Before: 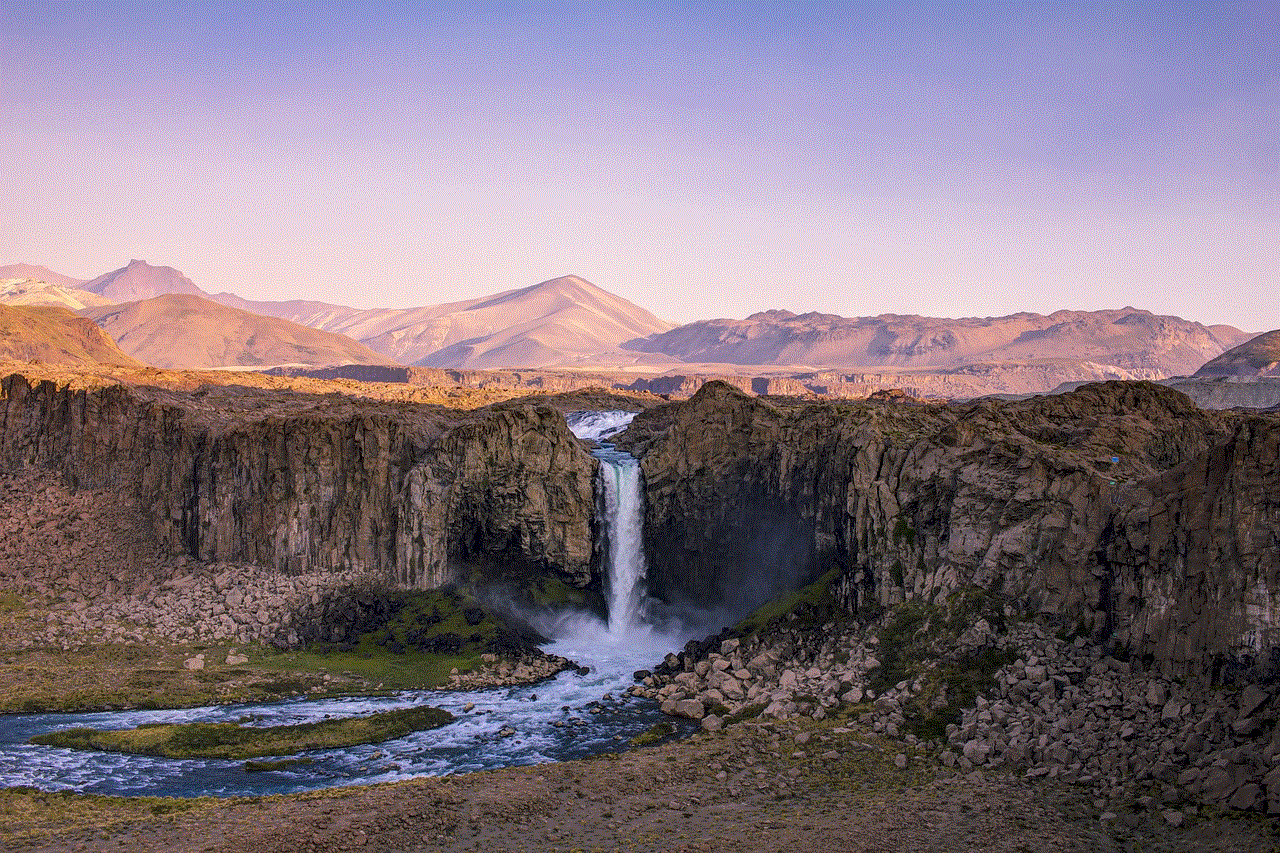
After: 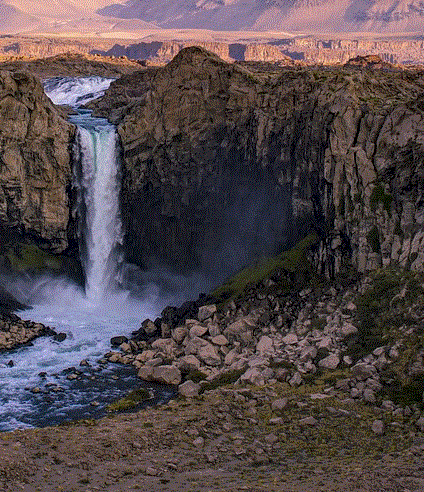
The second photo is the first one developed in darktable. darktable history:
exposure: black level correction 0.001, exposure -0.125 EV, compensate exposure bias true, compensate highlight preservation false
crop: left 40.878%, top 39.176%, right 25.993%, bottom 3.081%
